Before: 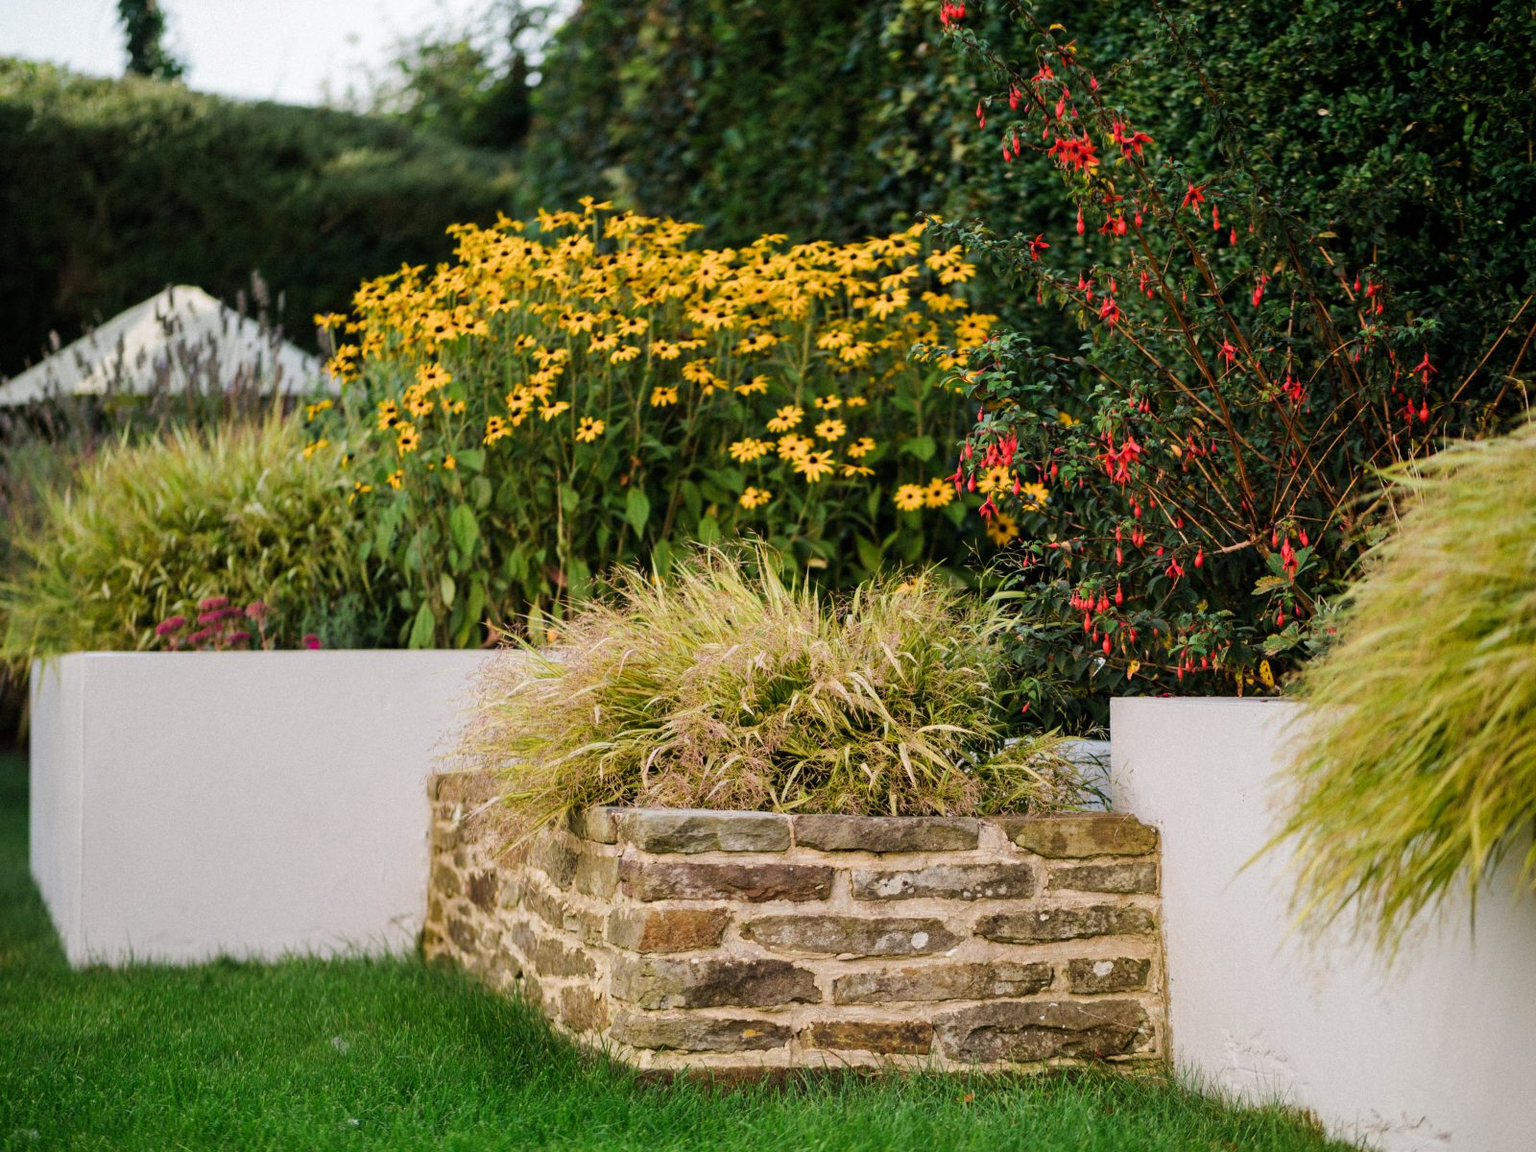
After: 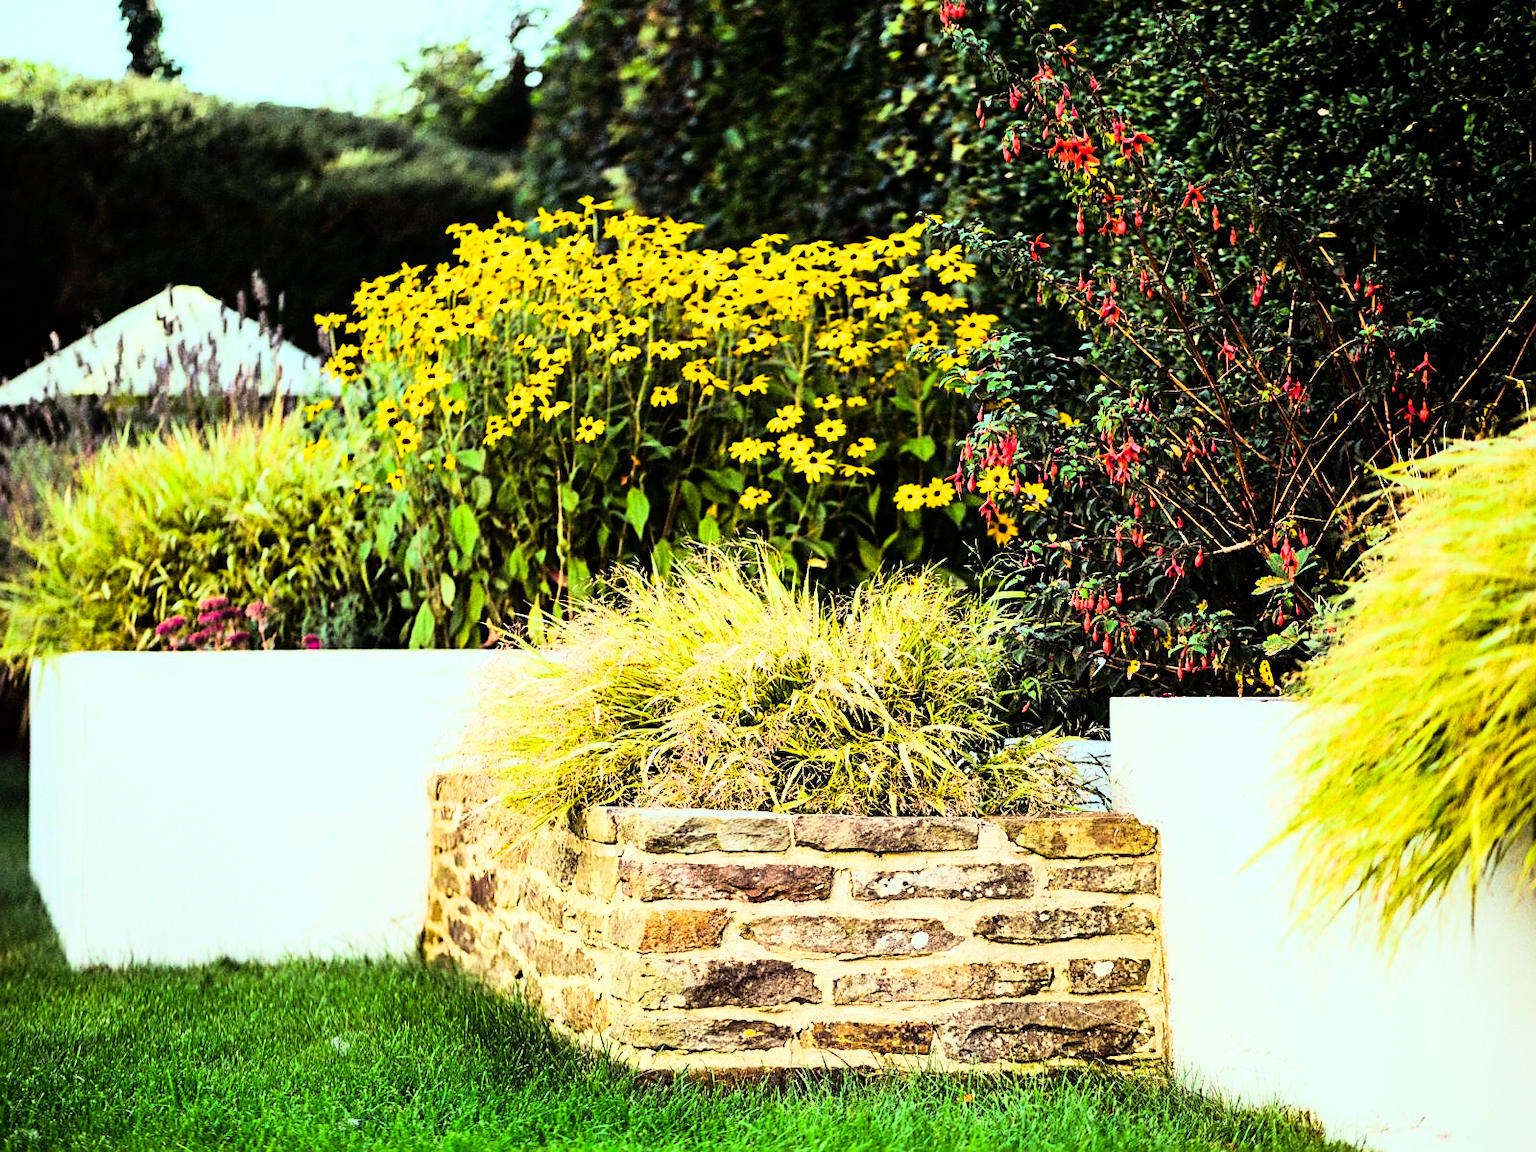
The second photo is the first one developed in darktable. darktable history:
color balance rgb: shadows lift › luminance 0.49%, shadows lift › chroma 6.83%, shadows lift › hue 300.29°, power › hue 208.98°, highlights gain › luminance 20.24%, highlights gain › chroma 2.73%, highlights gain › hue 173.85°, perceptual saturation grading › global saturation 18.05%
tone equalizer: on, module defaults
sharpen: on, module defaults
rgb curve: curves: ch0 [(0, 0) (0.21, 0.15) (0.24, 0.21) (0.5, 0.75) (0.75, 0.96) (0.89, 0.99) (1, 1)]; ch1 [(0, 0.02) (0.21, 0.13) (0.25, 0.2) (0.5, 0.67) (0.75, 0.9) (0.89, 0.97) (1, 1)]; ch2 [(0, 0.02) (0.21, 0.13) (0.25, 0.2) (0.5, 0.67) (0.75, 0.9) (0.89, 0.97) (1, 1)], compensate middle gray true
